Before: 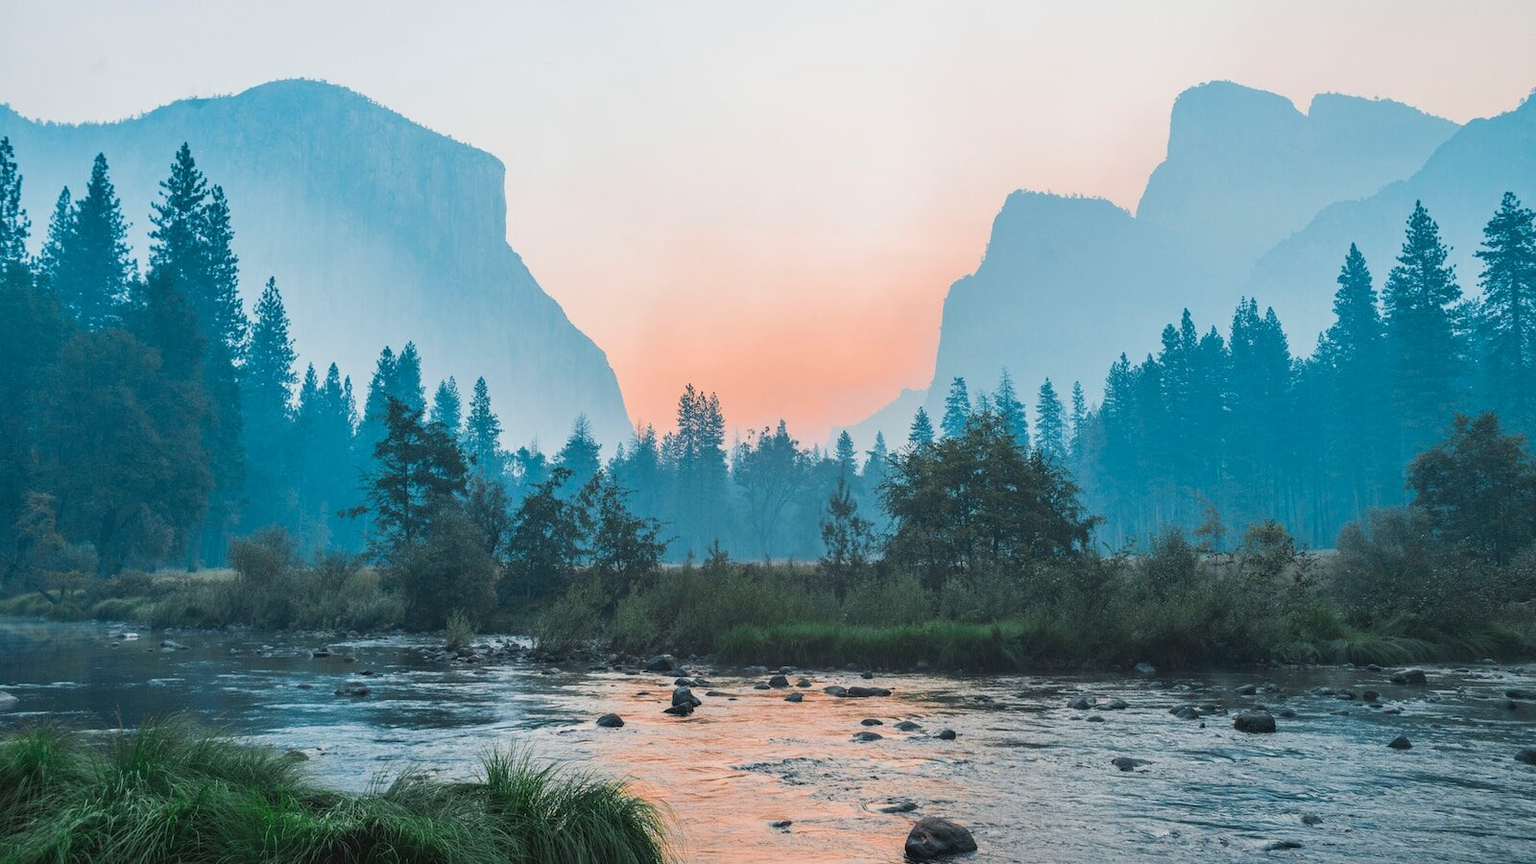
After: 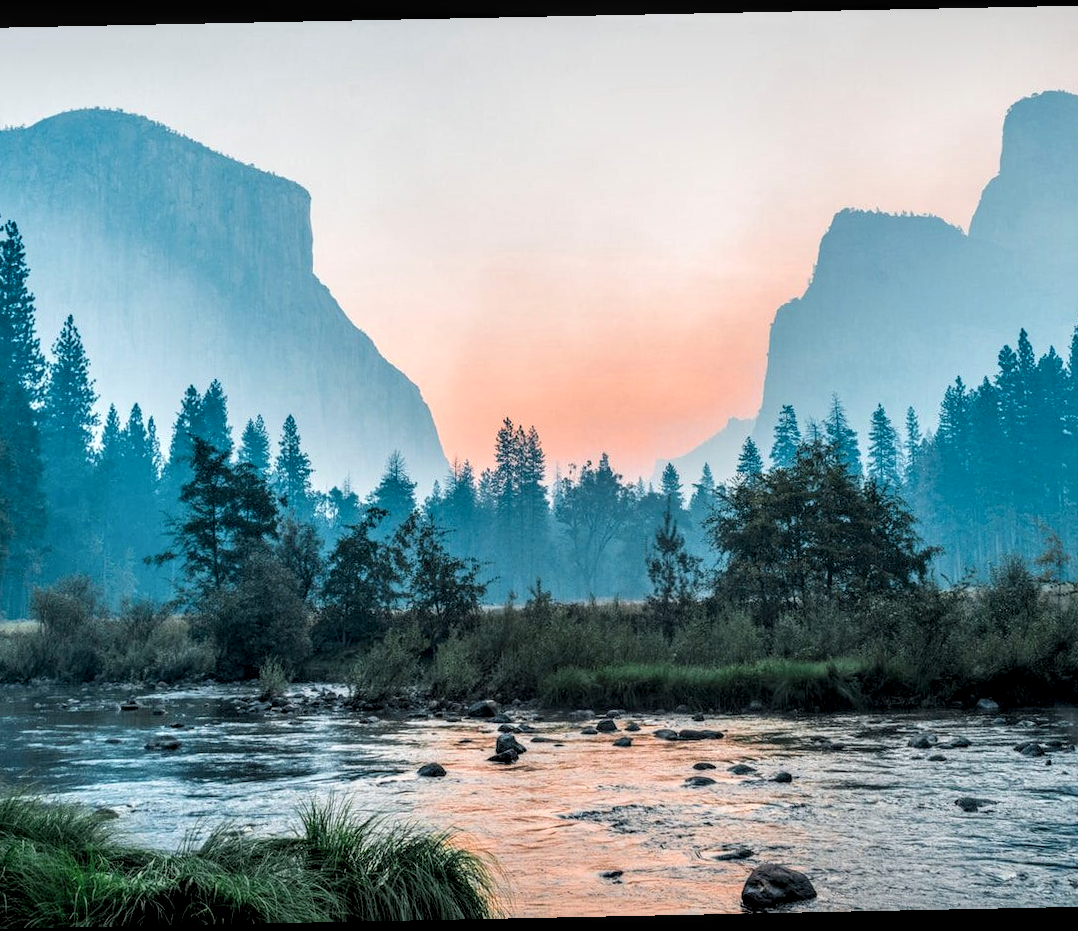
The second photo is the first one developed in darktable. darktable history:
rgb levels: levels [[0.01, 0.419, 0.839], [0, 0.5, 1], [0, 0.5, 1]]
crop and rotate: left 13.537%, right 19.796%
local contrast: highlights 60%, shadows 60%, detail 160%
exposure: black level correction 0.001, exposure -0.2 EV, compensate highlight preservation false
rotate and perspective: rotation -1.17°, automatic cropping off
